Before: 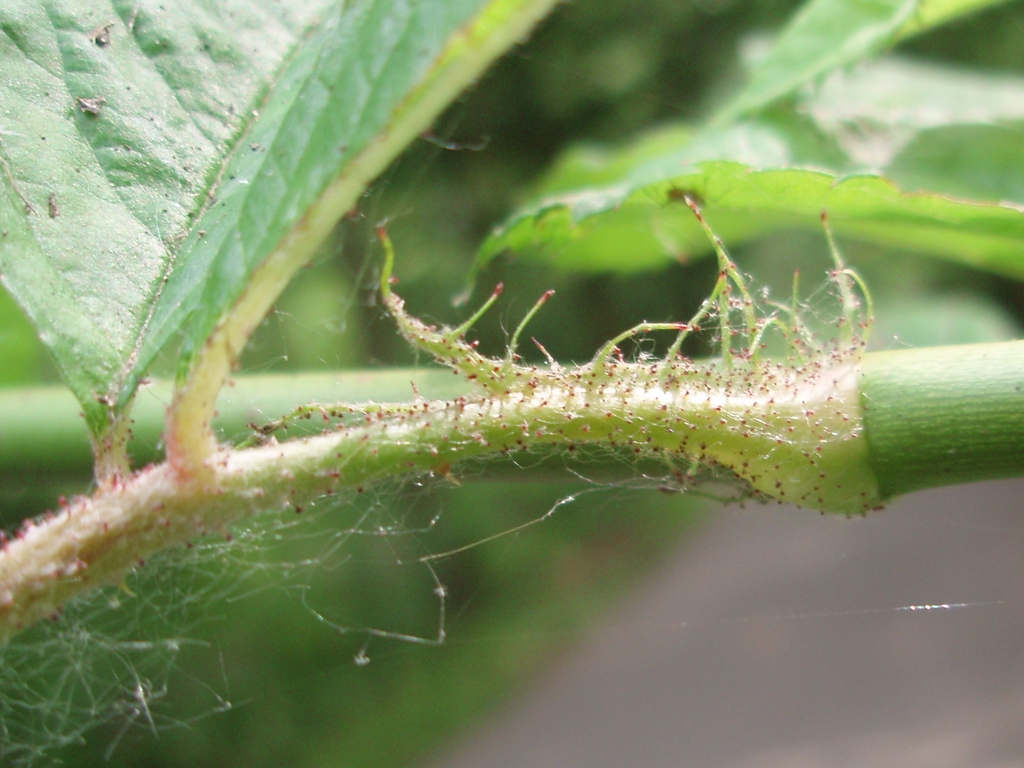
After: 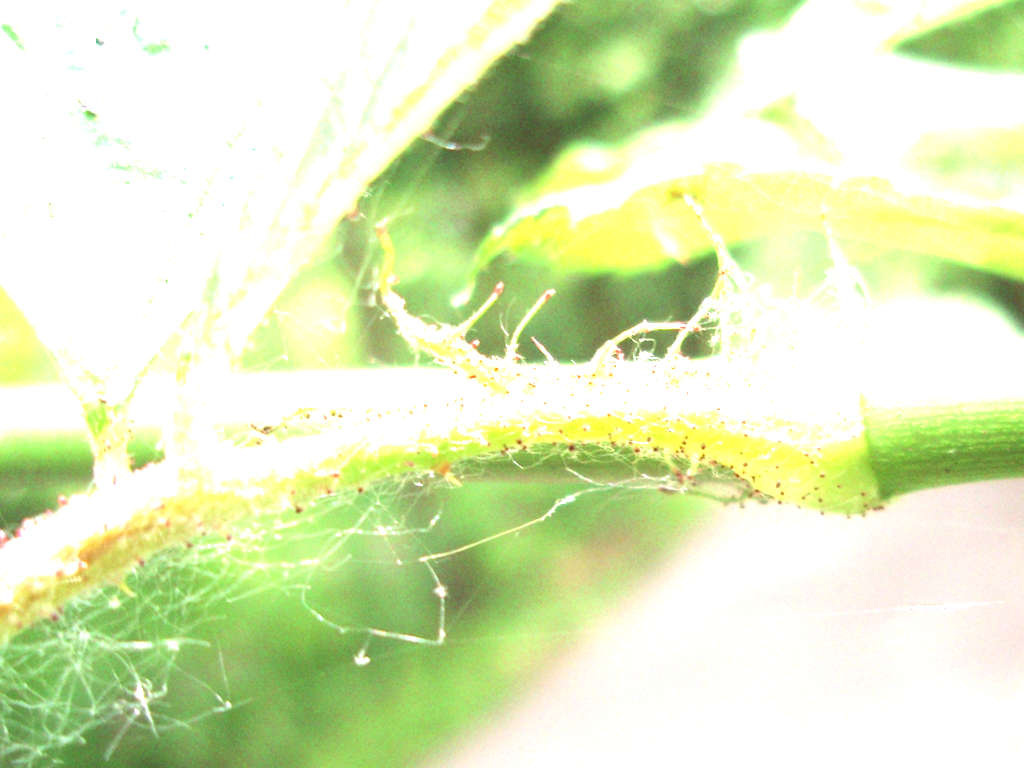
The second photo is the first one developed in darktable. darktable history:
exposure: exposure 1.996 EV, compensate highlight preservation false
tone equalizer: -8 EV -0.403 EV, -7 EV -0.425 EV, -6 EV -0.327 EV, -5 EV -0.236 EV, -3 EV 0.217 EV, -2 EV 0.326 EV, -1 EV 0.403 EV, +0 EV 0.414 EV
